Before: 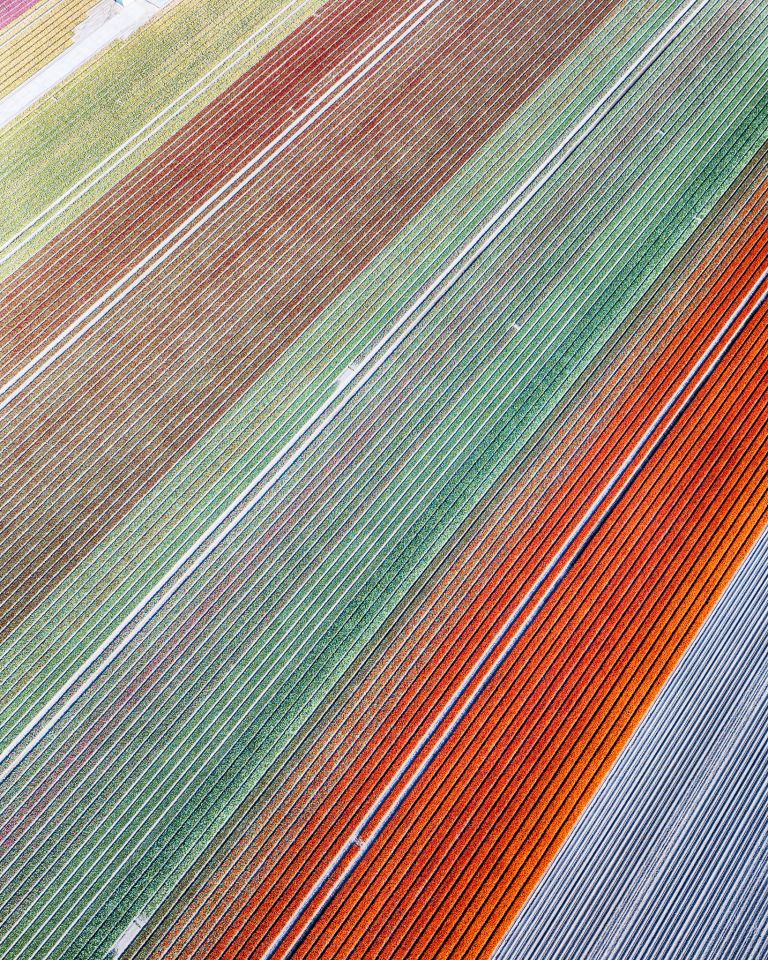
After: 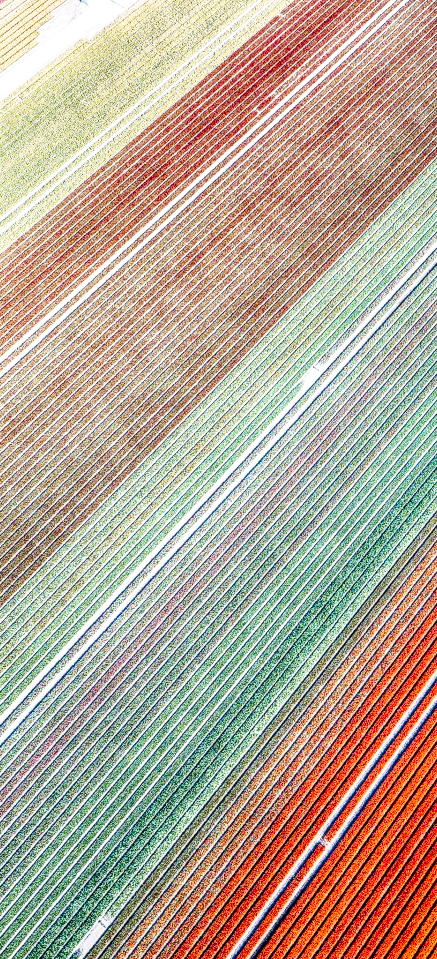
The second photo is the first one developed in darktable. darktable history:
tone curve: curves: ch0 [(0.003, 0.032) (0.037, 0.037) (0.142, 0.117) (0.279, 0.311) (0.405, 0.49) (0.526, 0.651) (0.722, 0.857) (0.875, 0.946) (1, 0.98)]; ch1 [(0, 0) (0.305, 0.325) (0.453, 0.437) (0.482, 0.474) (0.501, 0.498) (0.515, 0.523) (0.559, 0.591) (0.6, 0.643) (0.656, 0.707) (1, 1)]; ch2 [(0, 0) (0.323, 0.277) (0.424, 0.396) (0.479, 0.484) (0.499, 0.502) (0.515, 0.537) (0.573, 0.602) (0.653, 0.675) (0.75, 0.756) (1, 1)], preserve colors none
crop: left 4.665%, right 38.352%
local contrast: highlights 22%, detail 150%
